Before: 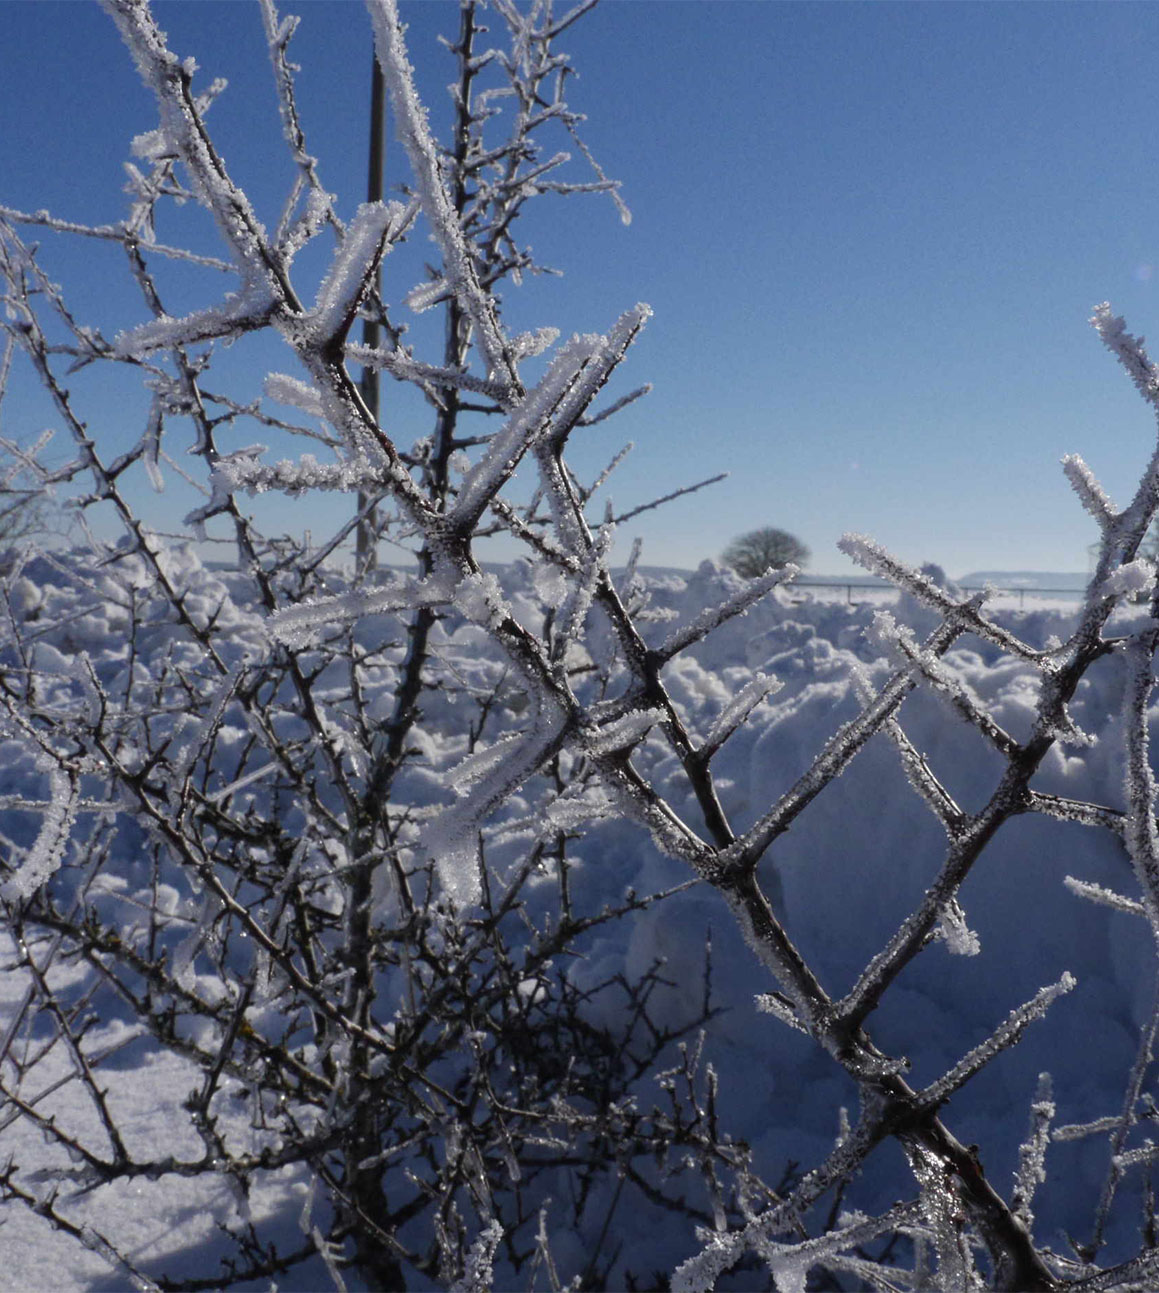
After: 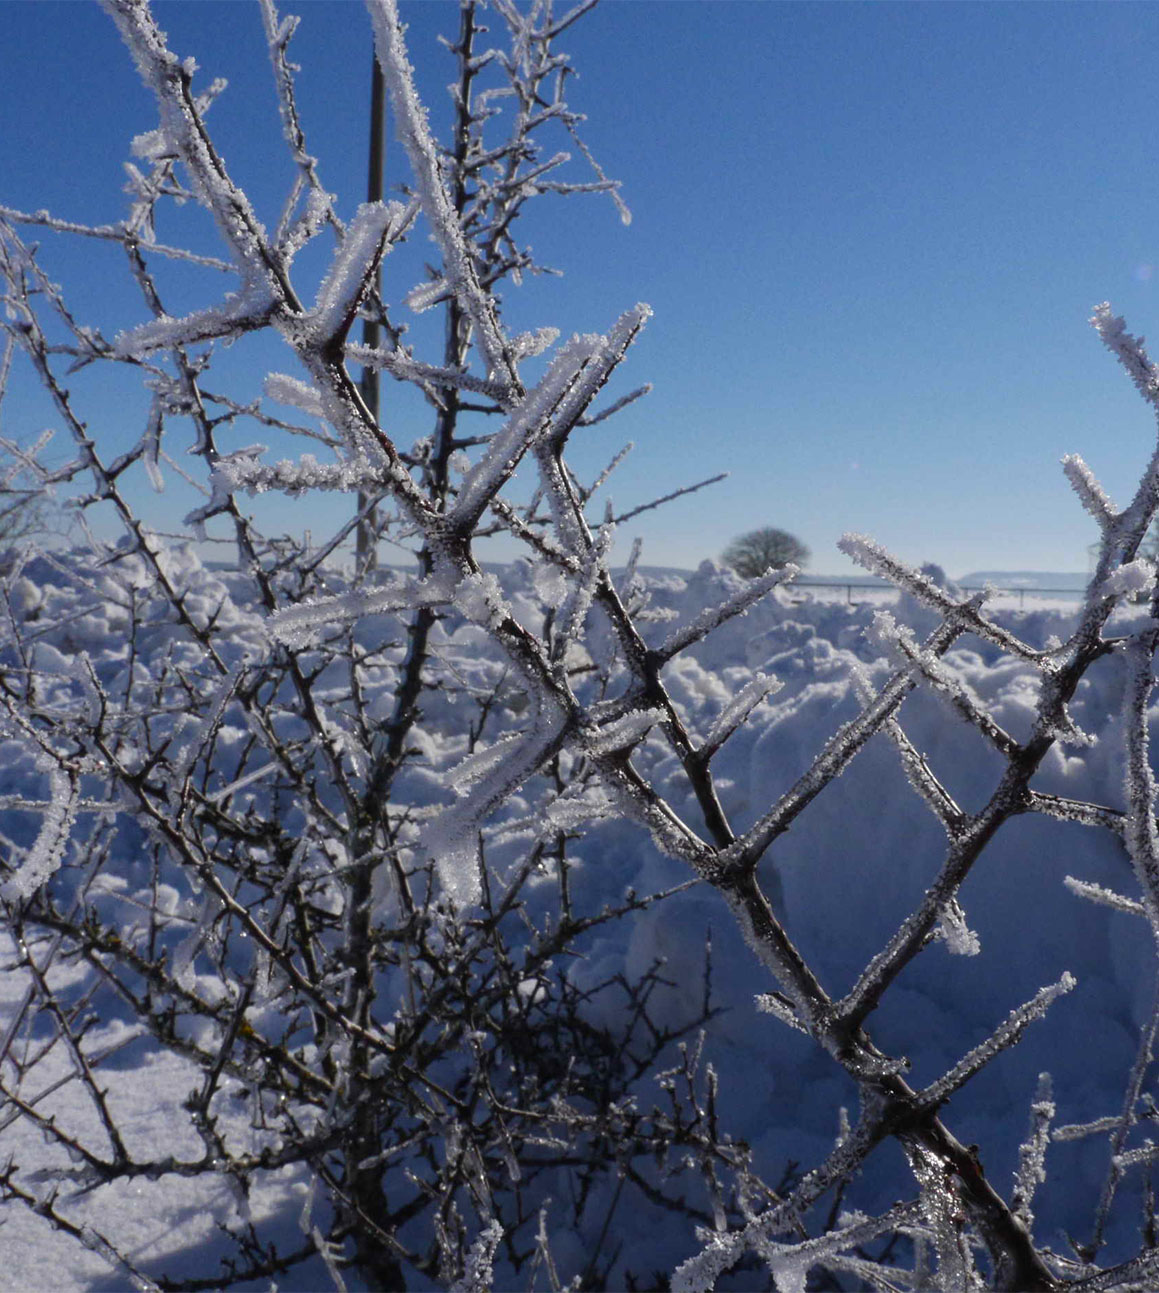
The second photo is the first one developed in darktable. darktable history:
white balance: emerald 1
color balance: output saturation 120%
